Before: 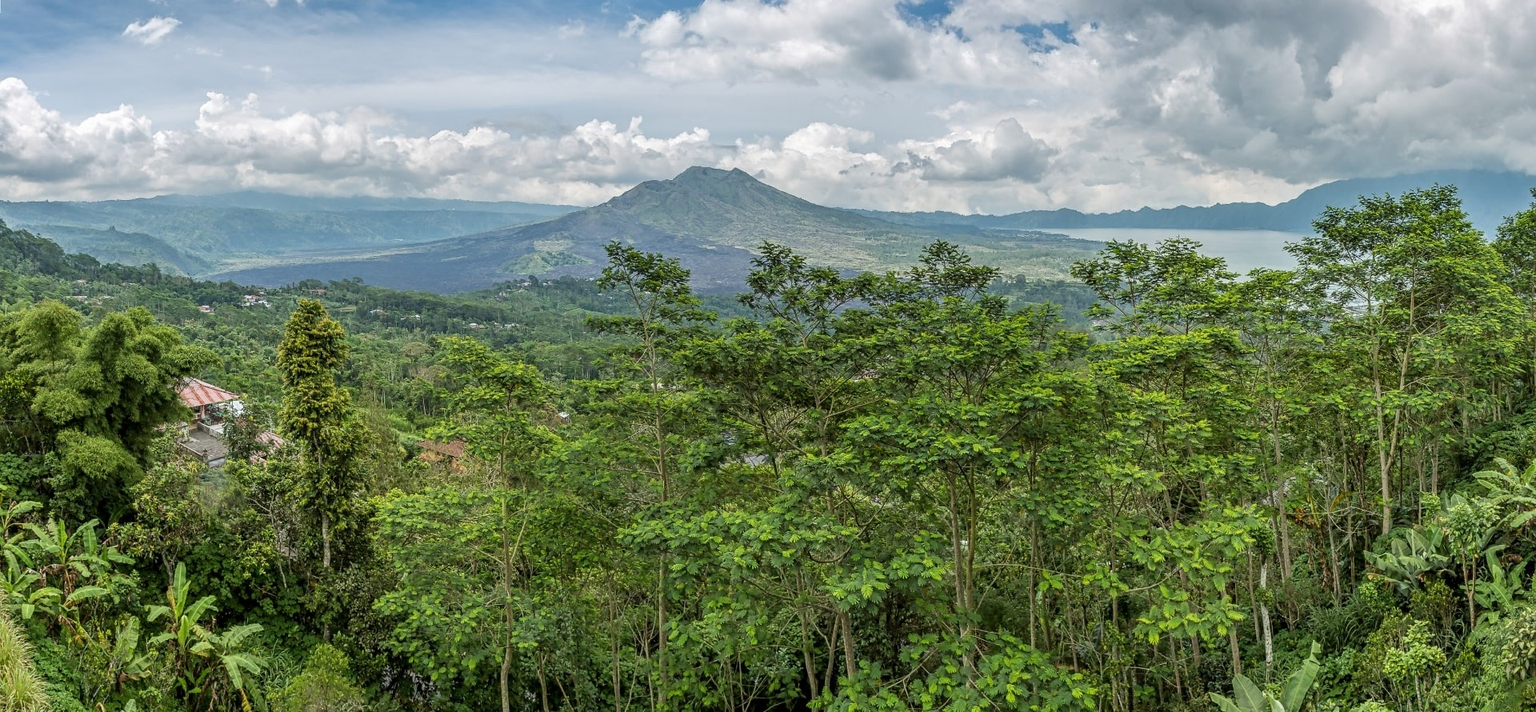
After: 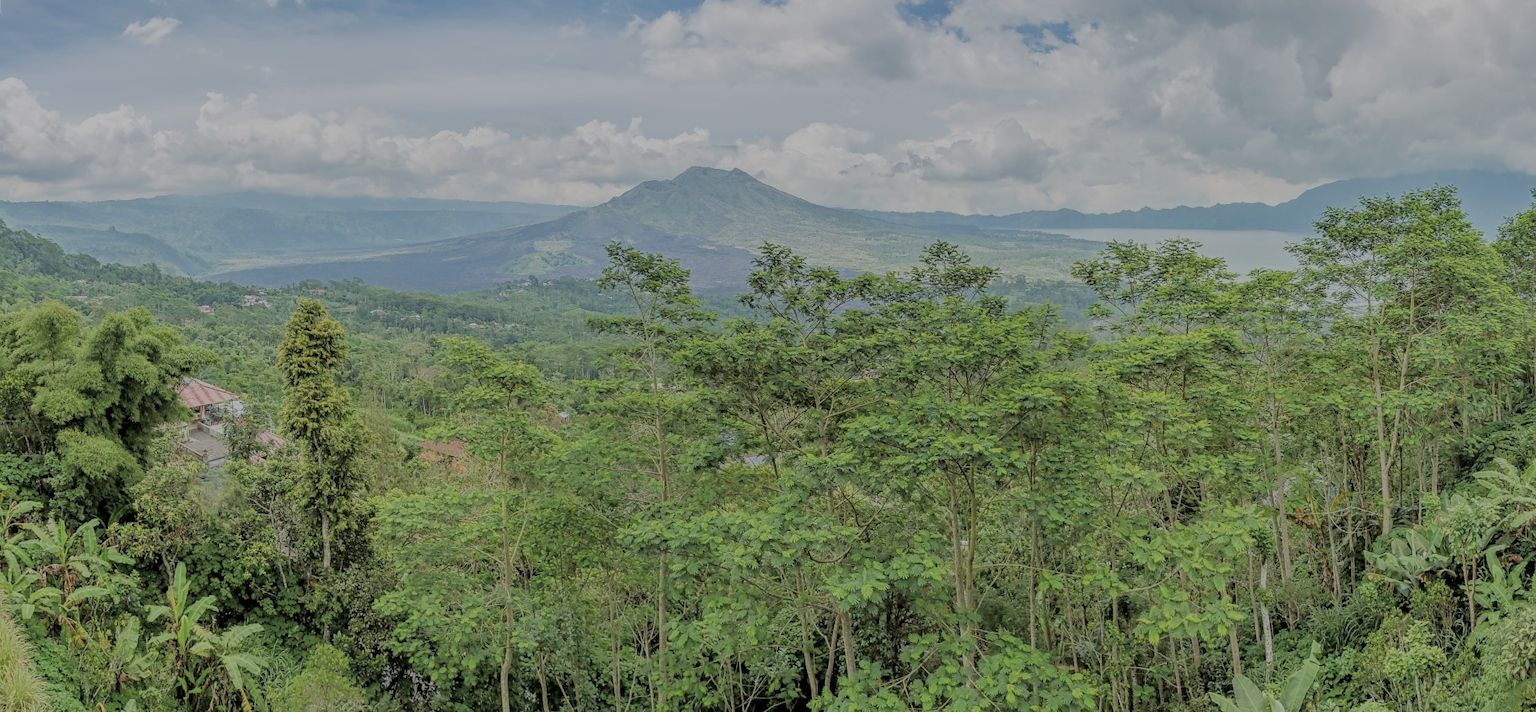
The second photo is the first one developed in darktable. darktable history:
filmic rgb: black relative exposure -14 EV, white relative exposure 7.95 EV, hardness 3.74, latitude 49.3%, contrast 0.516
tone equalizer: -8 EV -0.781 EV, -7 EV -0.703 EV, -6 EV -0.595 EV, -5 EV -0.369 EV, -3 EV 0.386 EV, -2 EV 0.6 EV, -1 EV 0.675 EV, +0 EV 0.741 EV, luminance estimator HSV value / RGB max
shadows and highlights: shadows 34.05, highlights -34.9, soften with gaussian
